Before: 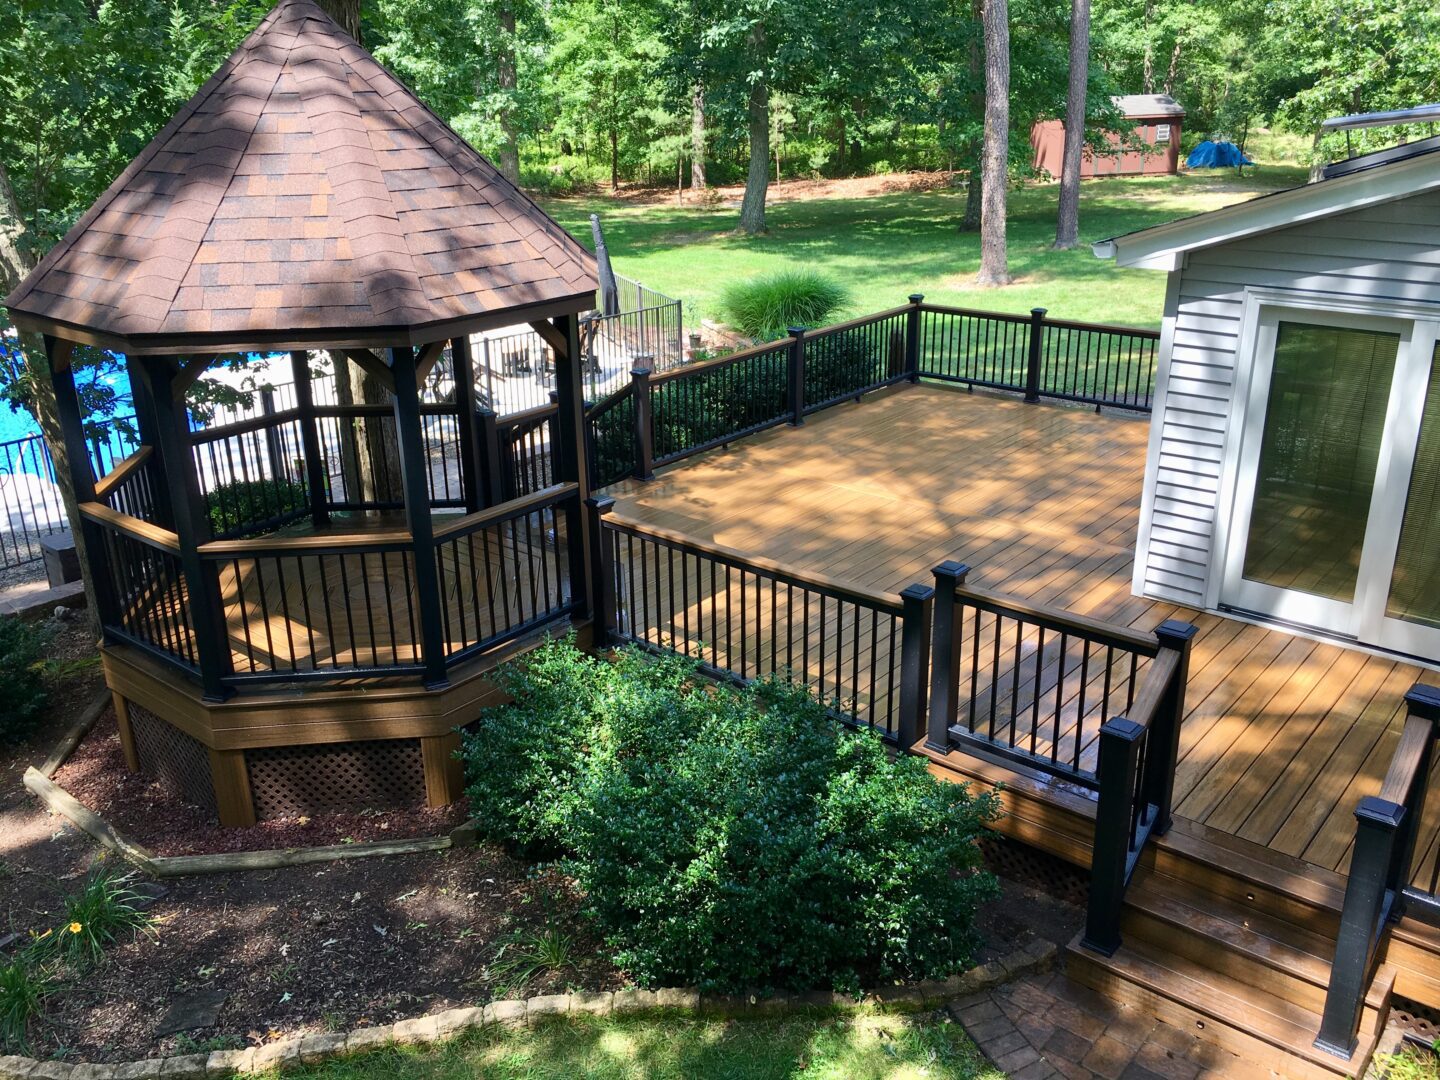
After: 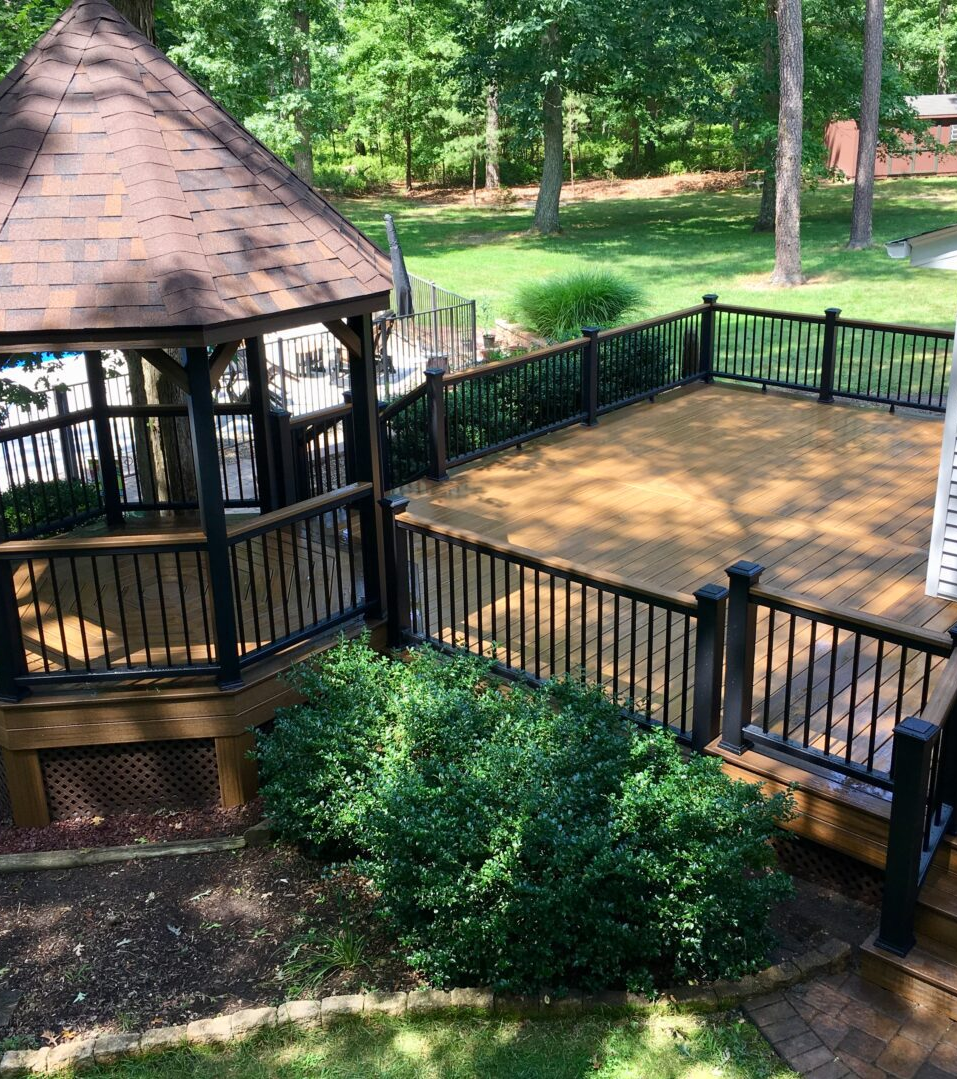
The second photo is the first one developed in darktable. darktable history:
crop and rotate: left 14.312%, right 19.225%
tone equalizer: on, module defaults
